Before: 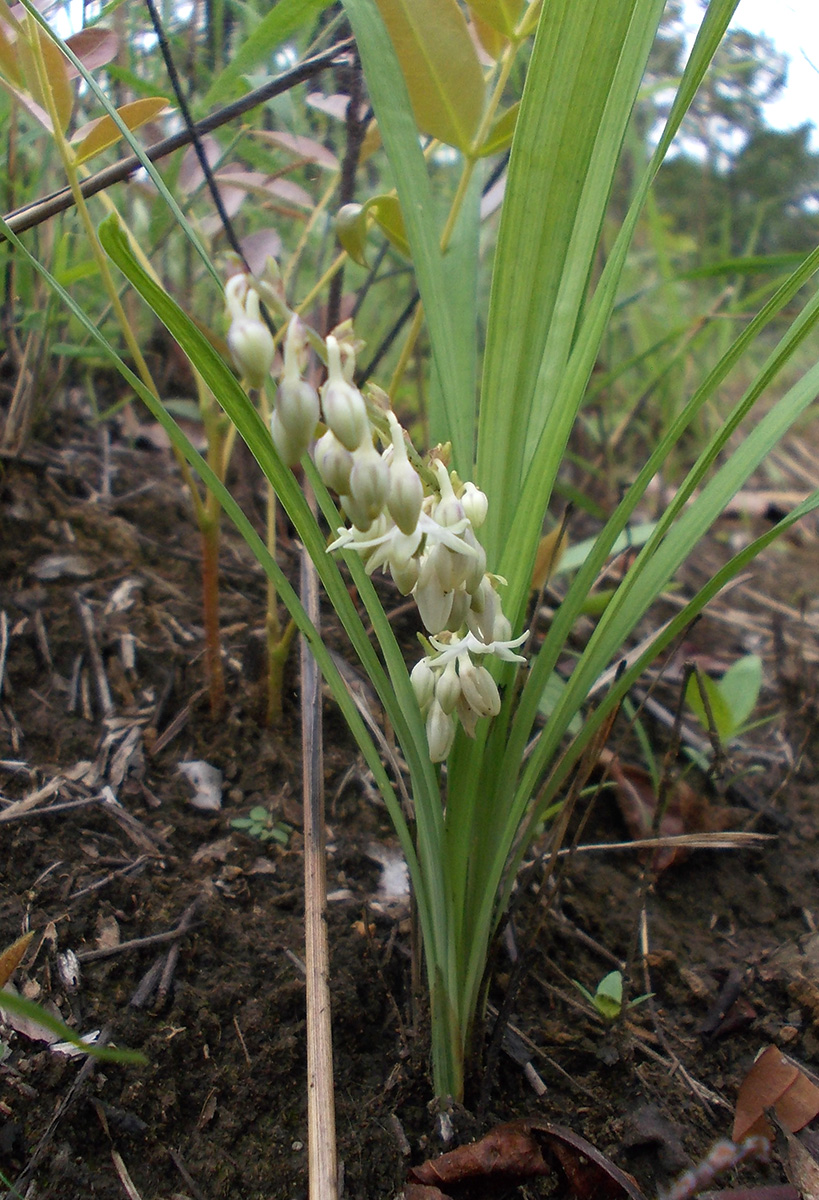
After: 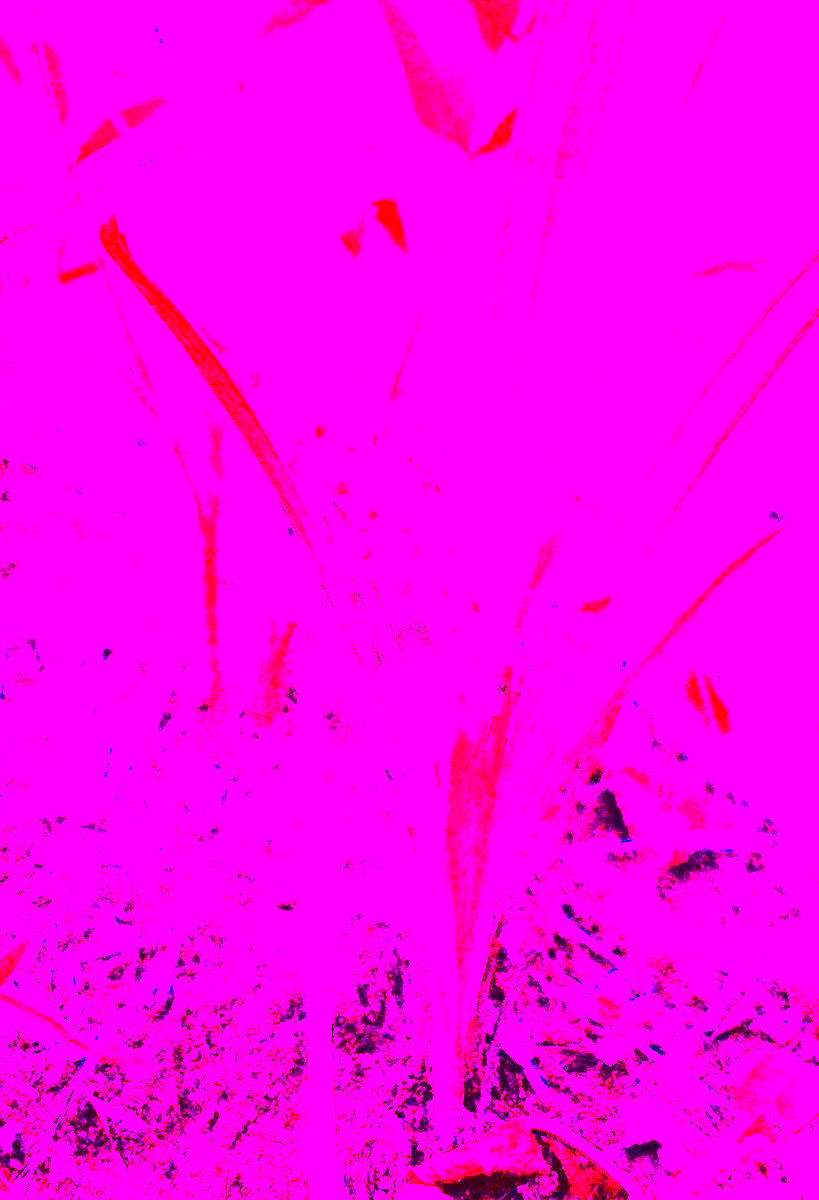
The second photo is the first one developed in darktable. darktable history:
white balance: red 8, blue 8
tone curve: curves: ch0 [(0, 0.026) (0.146, 0.158) (0.272, 0.34) (0.453, 0.627) (0.687, 0.829) (1, 1)], color space Lab, linked channels, preserve colors none
contrast brightness saturation: contrast 0.23, brightness 0.1, saturation 0.29
